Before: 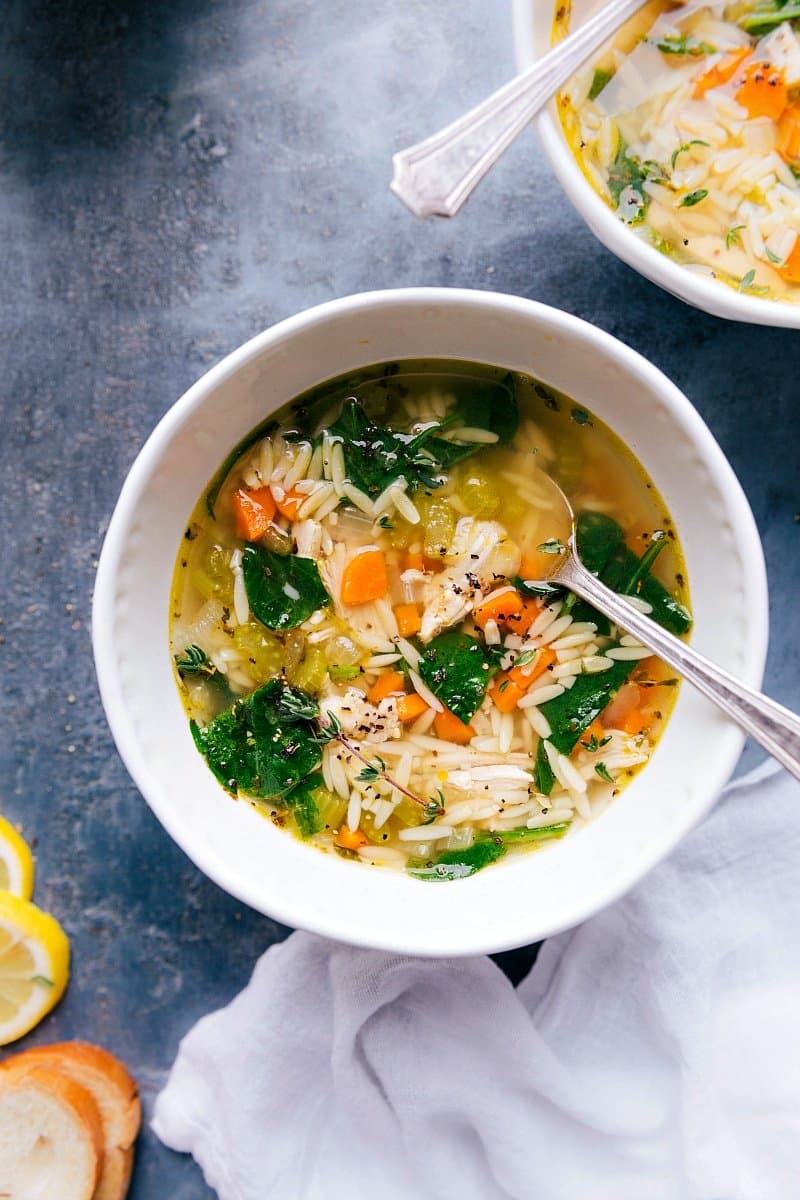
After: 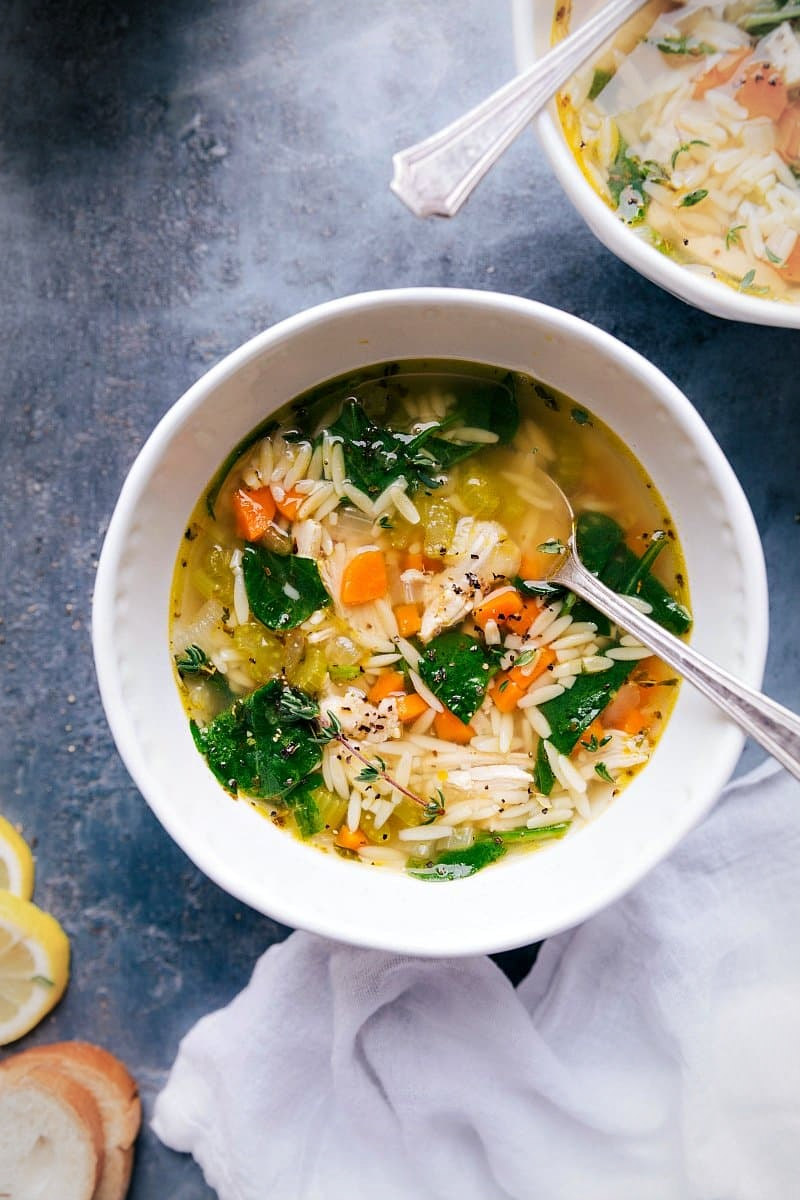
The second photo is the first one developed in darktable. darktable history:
vignetting: fall-off start 86.73%, brightness -0.218, automatic ratio true
